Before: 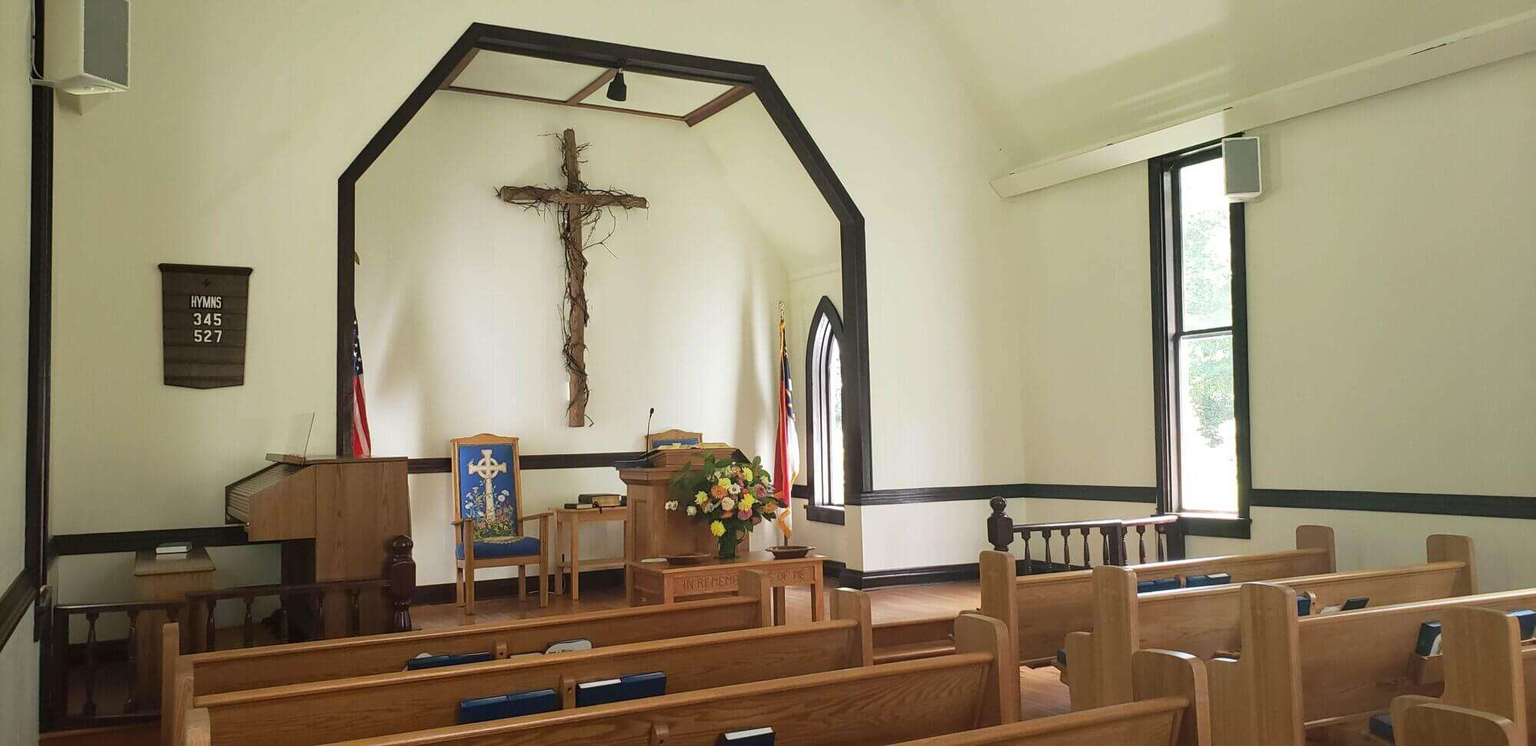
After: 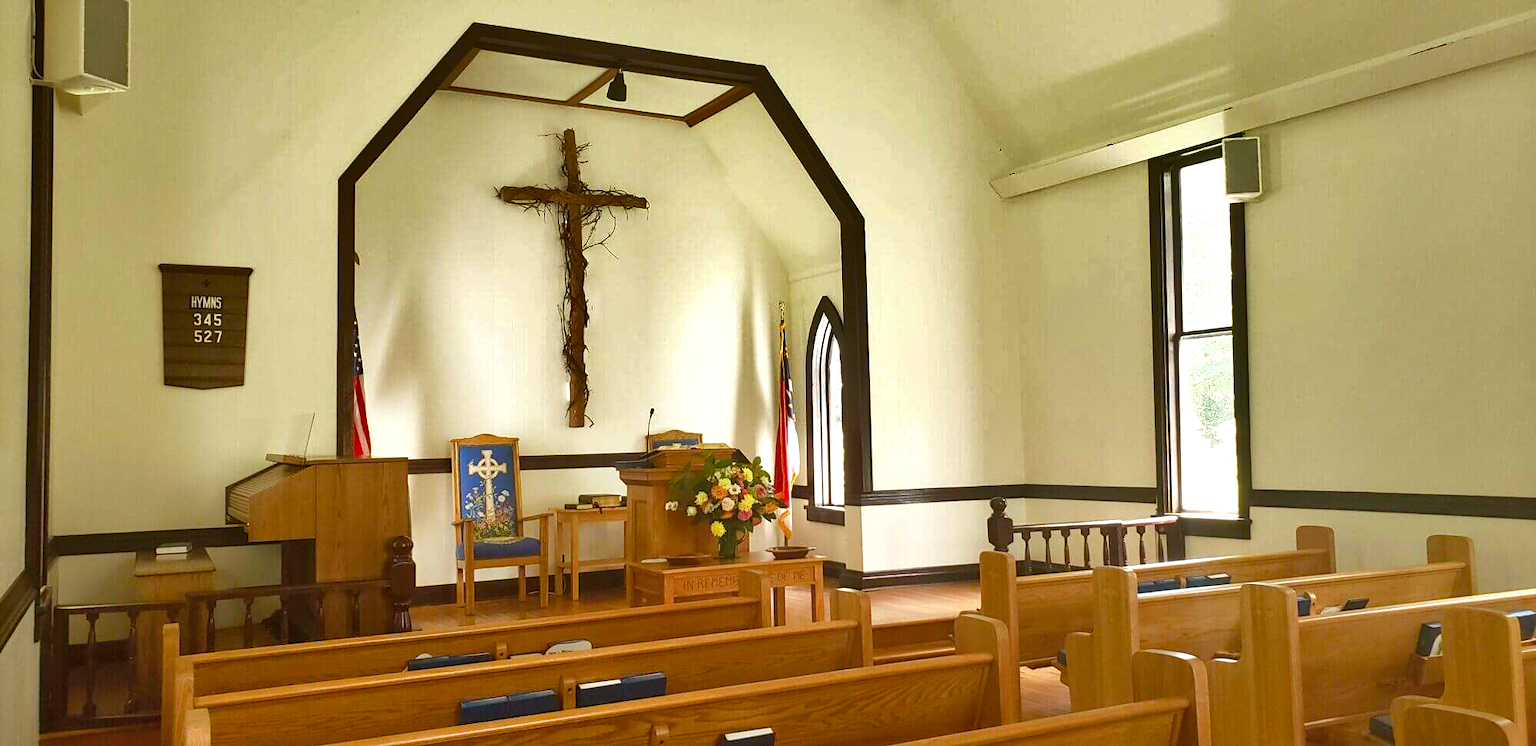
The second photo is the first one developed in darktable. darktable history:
shadows and highlights: shadows 60.65, highlights -60.43, soften with gaussian
color balance rgb: power › chroma 2.508%, power › hue 69.74°, perceptual saturation grading › global saturation 0.701%, perceptual saturation grading › highlights -18.218%, perceptual saturation grading › mid-tones 7.175%, perceptual saturation grading › shadows 27.414%, perceptual brilliance grading › global brilliance 17.47%, contrast -10.094%
